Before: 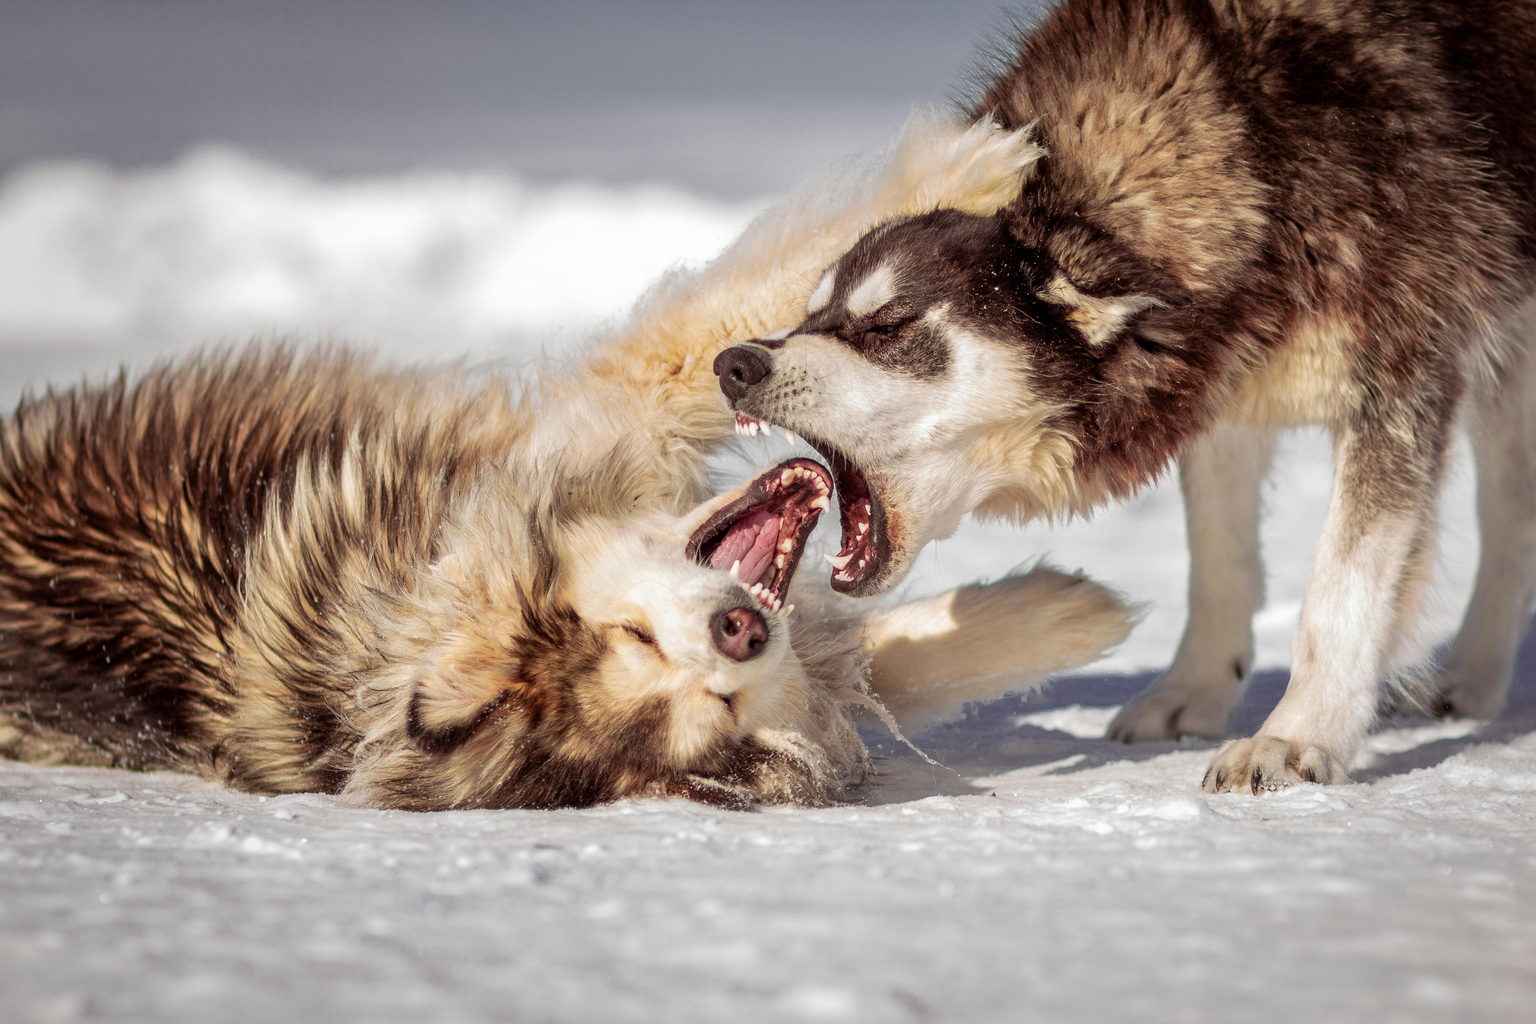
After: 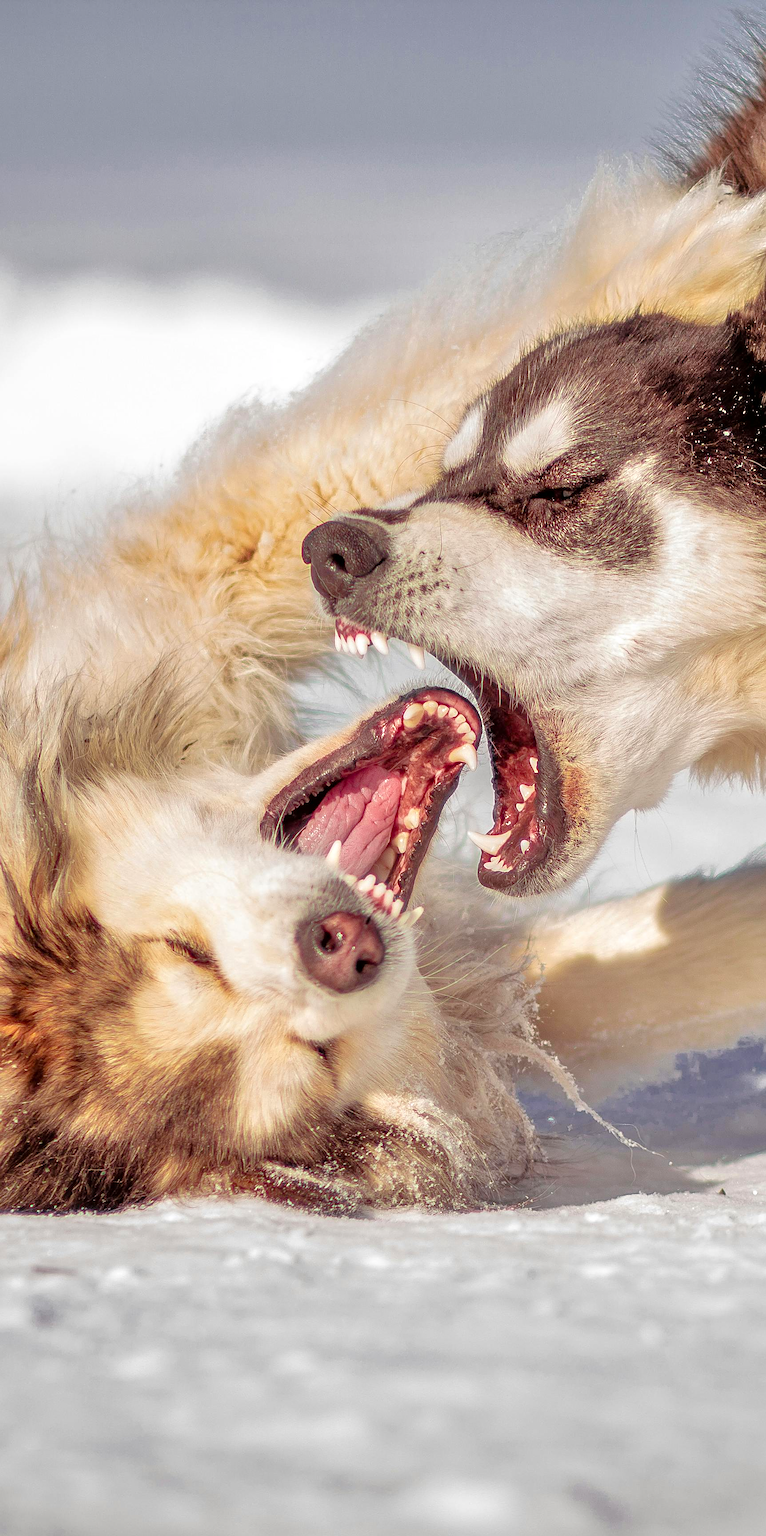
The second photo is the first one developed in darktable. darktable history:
tone equalizer: -7 EV 0.15 EV, -6 EV 0.6 EV, -5 EV 1.15 EV, -4 EV 1.33 EV, -3 EV 1.15 EV, -2 EV 0.6 EV, -1 EV 0.15 EV, mask exposure compensation -0.5 EV
sharpen: on, module defaults
crop: left 33.36%, right 33.36%
contrast brightness saturation: saturation 0.1
